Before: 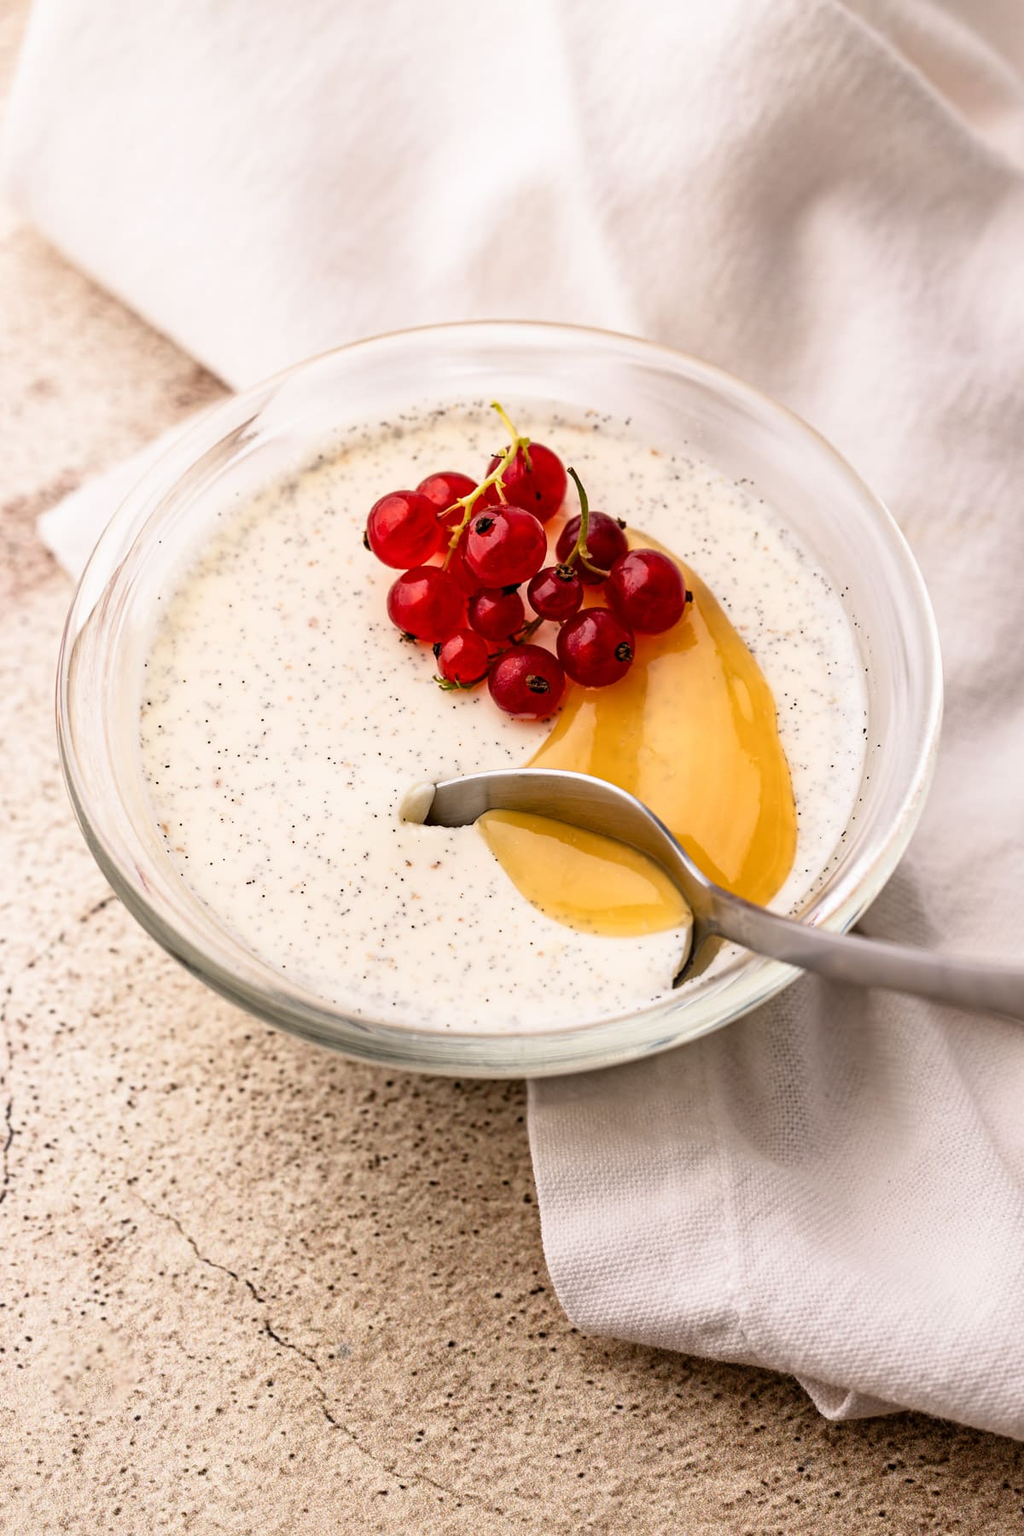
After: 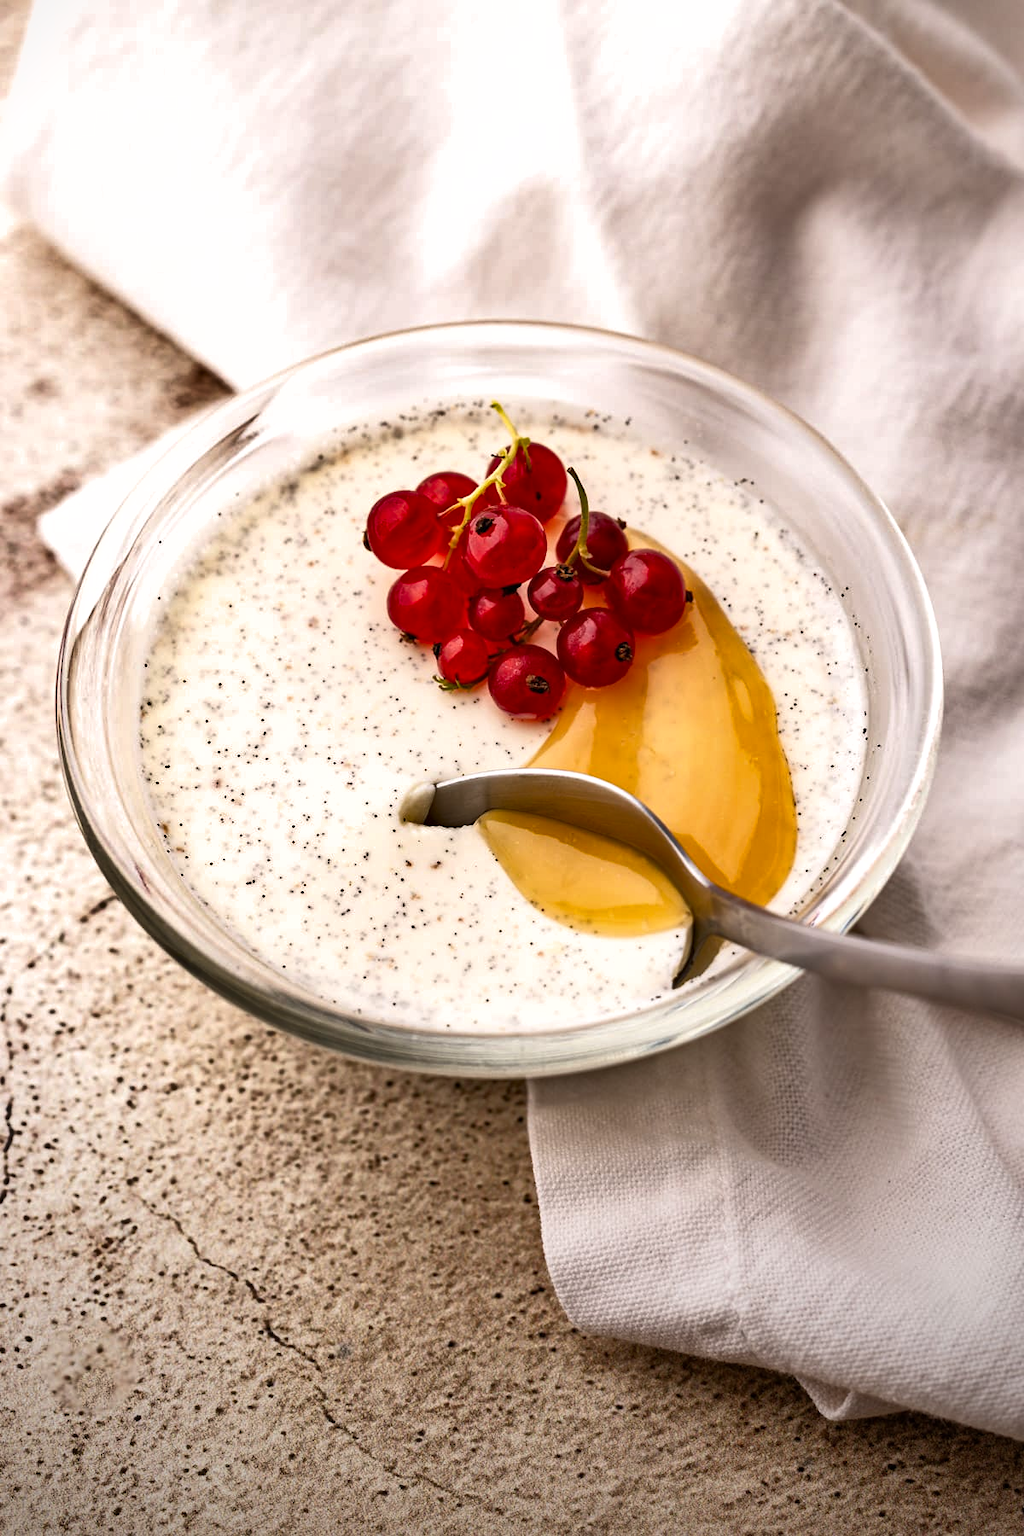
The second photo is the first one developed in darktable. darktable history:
vignetting: fall-off radius 61.17%, brightness -0.59, saturation 0.001, center (-0.064, -0.306)
shadows and highlights: radius 109.18, shadows 23.46, highlights -58.83, highlights color adjustment 40.33%, low approximation 0.01, soften with gaussian
exposure: exposure 0.175 EV, compensate highlight preservation false
